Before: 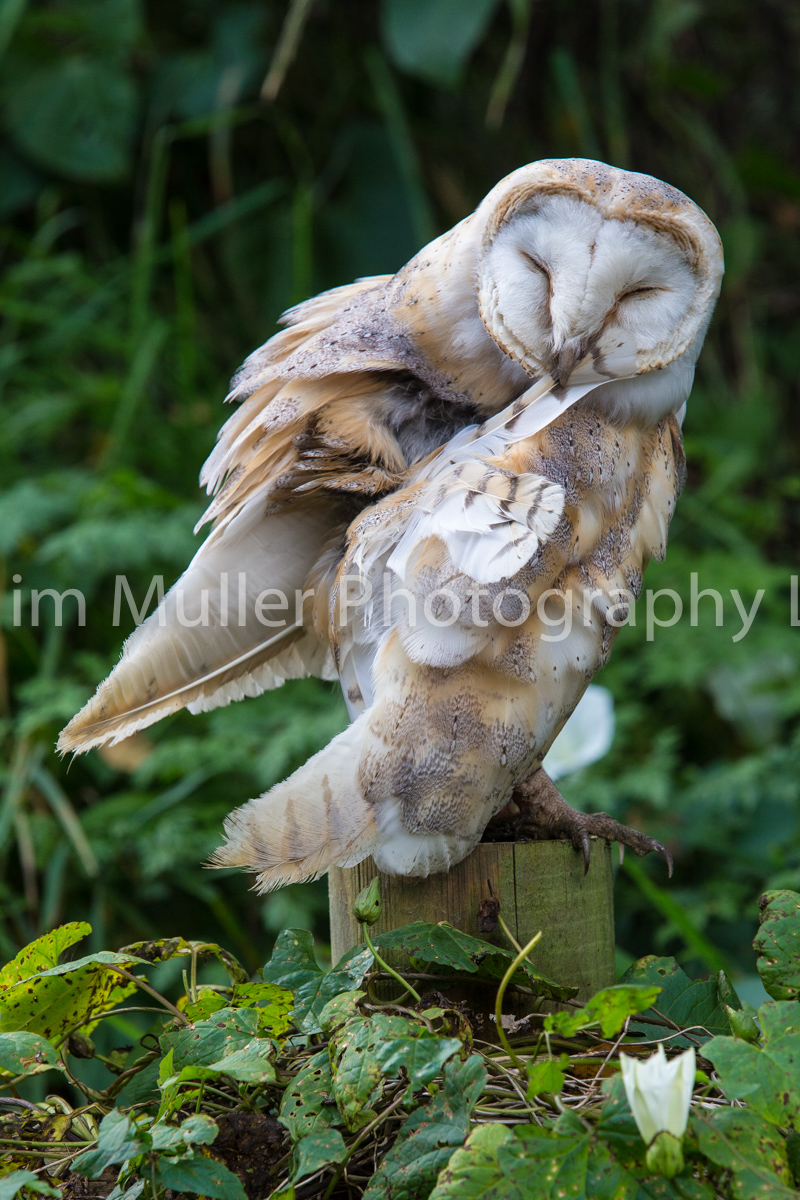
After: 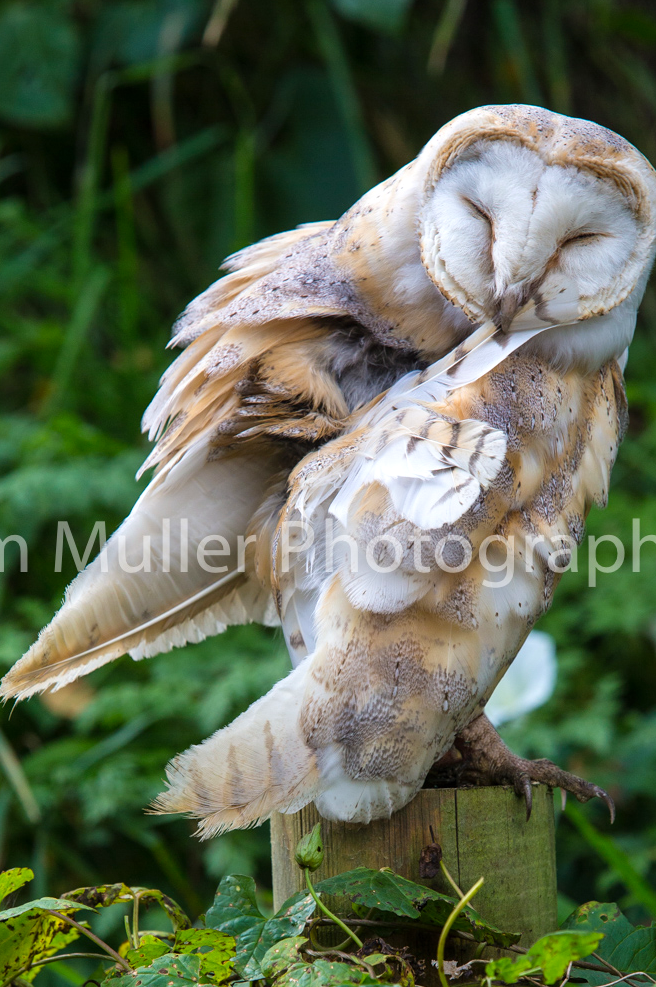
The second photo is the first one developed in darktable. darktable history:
crop and rotate: left 7.448%, top 4.54%, right 10.541%, bottom 13.153%
levels: black 3.86%, levels [0, 0.474, 0.947]
color balance rgb: perceptual saturation grading › global saturation 0.686%, perceptual brilliance grading › global brilliance 2.629%, perceptual brilliance grading › highlights -3.392%, perceptual brilliance grading › shadows 2.639%, global vibrance 20%
